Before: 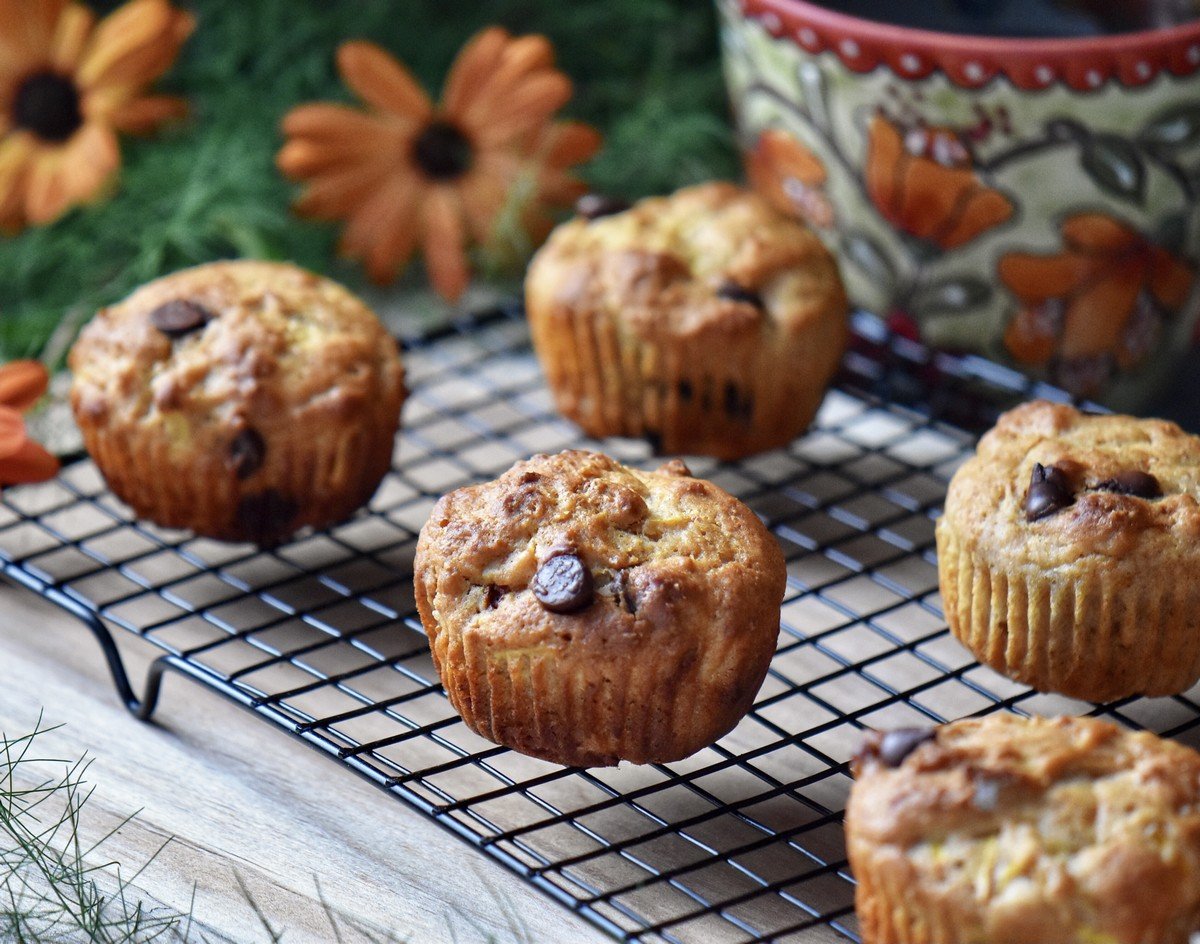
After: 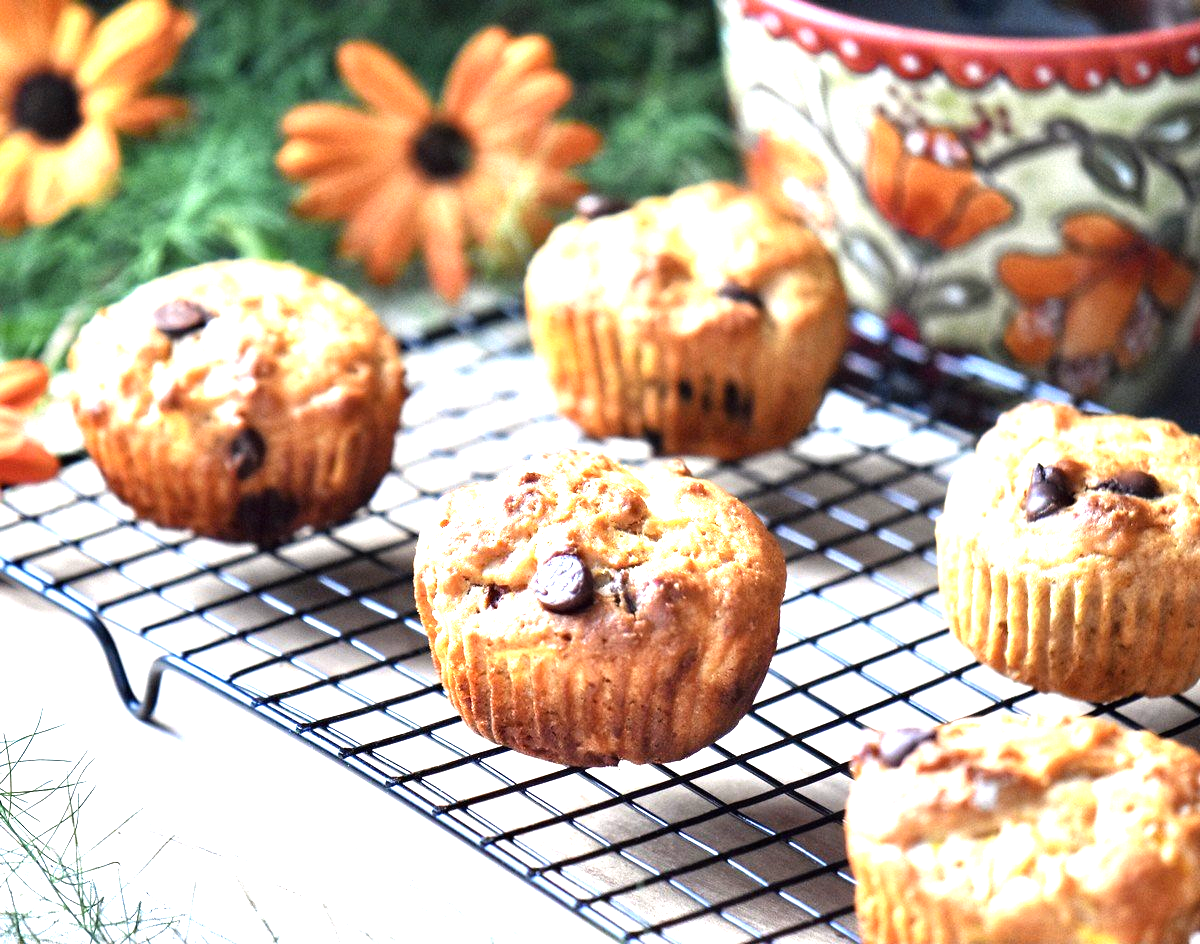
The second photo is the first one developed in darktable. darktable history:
tone equalizer: -8 EV -0.76 EV, -7 EV -0.709 EV, -6 EV -0.569 EV, -5 EV -0.416 EV, -3 EV 0.396 EV, -2 EV 0.6 EV, -1 EV 0.694 EV, +0 EV 0.774 EV
exposure: black level correction 0, exposure 1.199 EV, compensate highlight preservation false
